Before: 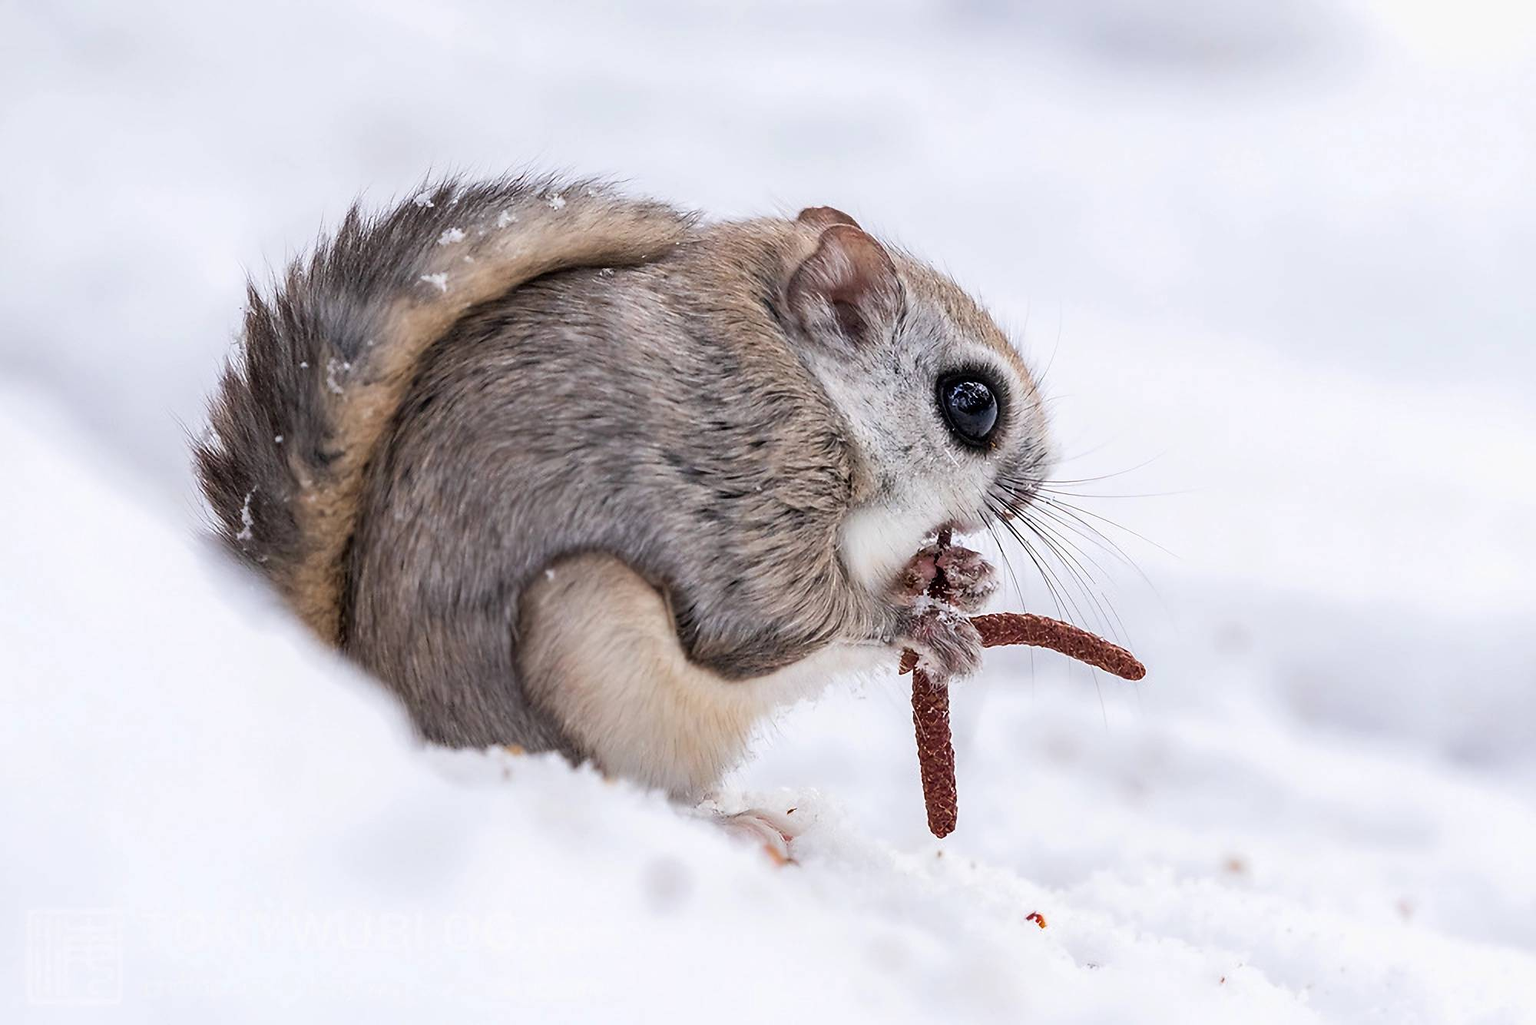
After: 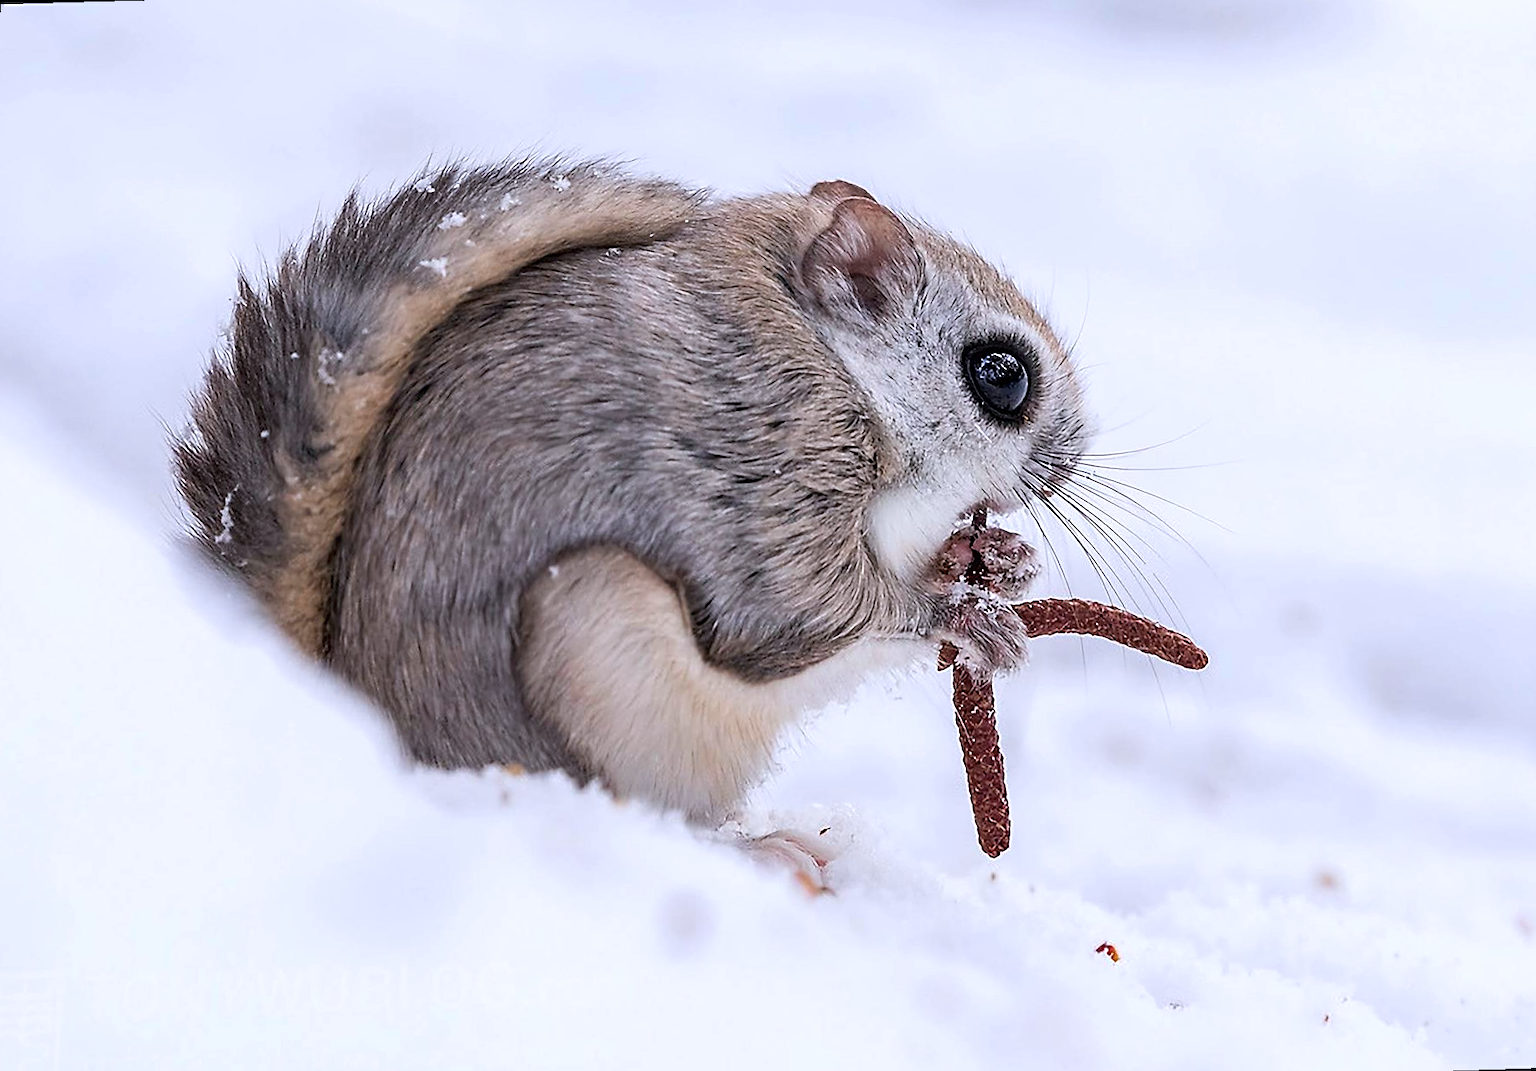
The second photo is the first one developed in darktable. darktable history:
rotate and perspective: rotation -1.68°, lens shift (vertical) -0.146, crop left 0.049, crop right 0.912, crop top 0.032, crop bottom 0.96
sharpen: amount 0.6
color calibration: illuminant as shot in camera, x 0.358, y 0.373, temperature 4628.91 K
